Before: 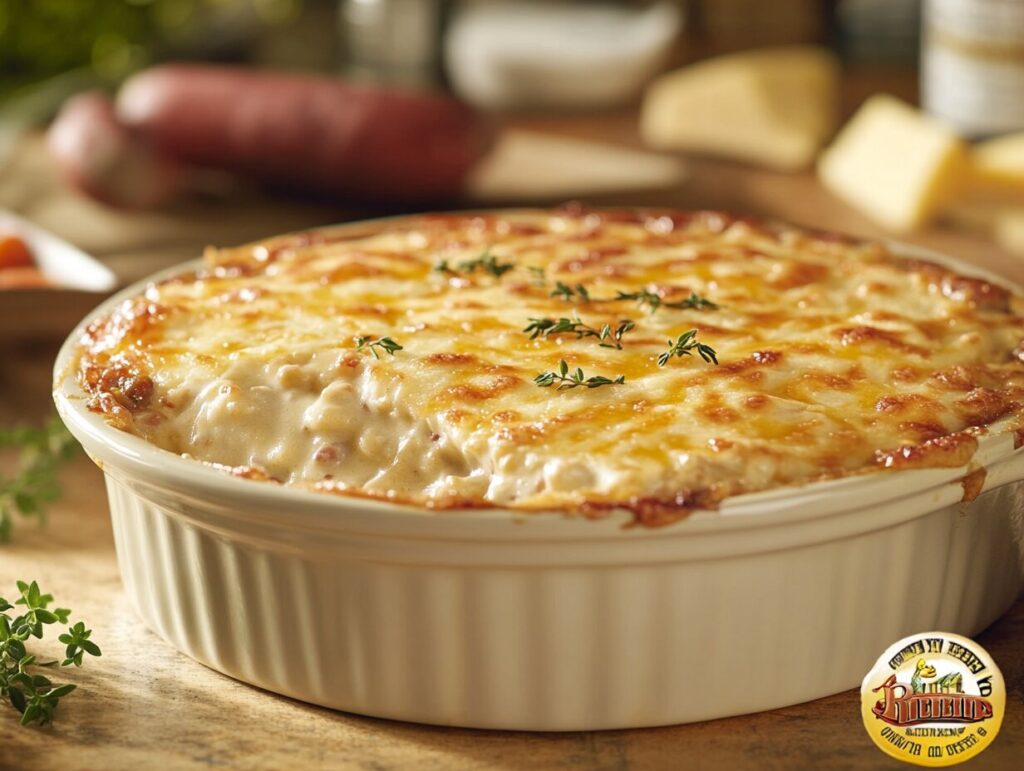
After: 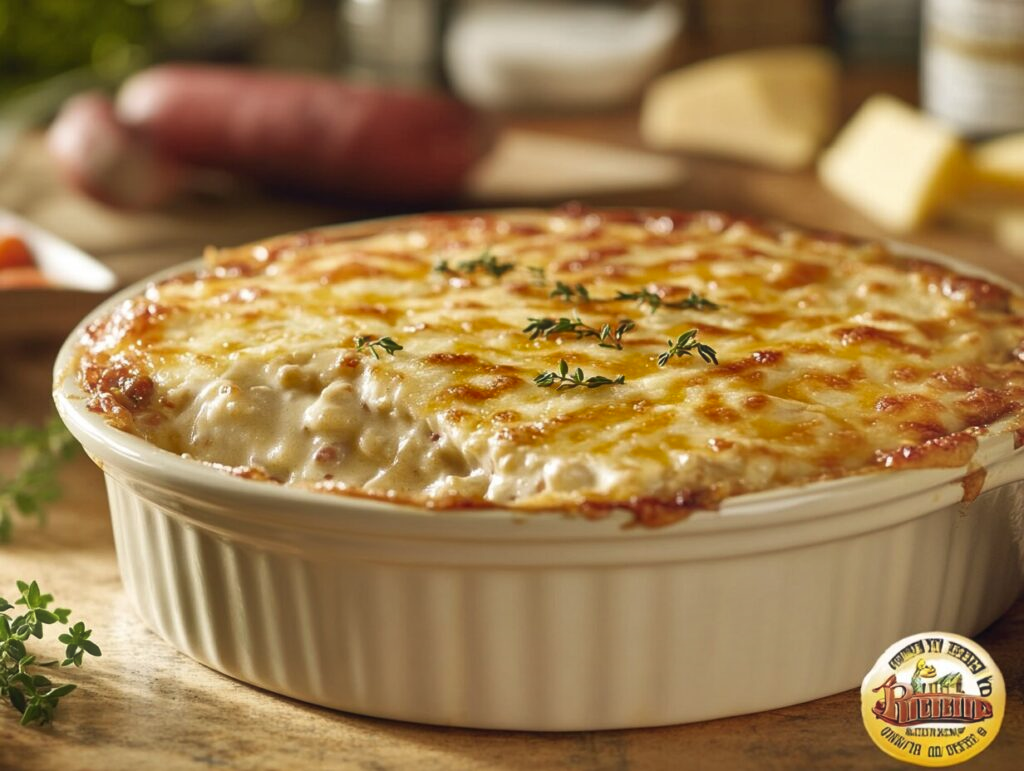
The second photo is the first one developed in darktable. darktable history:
shadows and highlights: shadows 19.13, highlights -83.41, soften with gaussian
haze removal: strength -0.05
